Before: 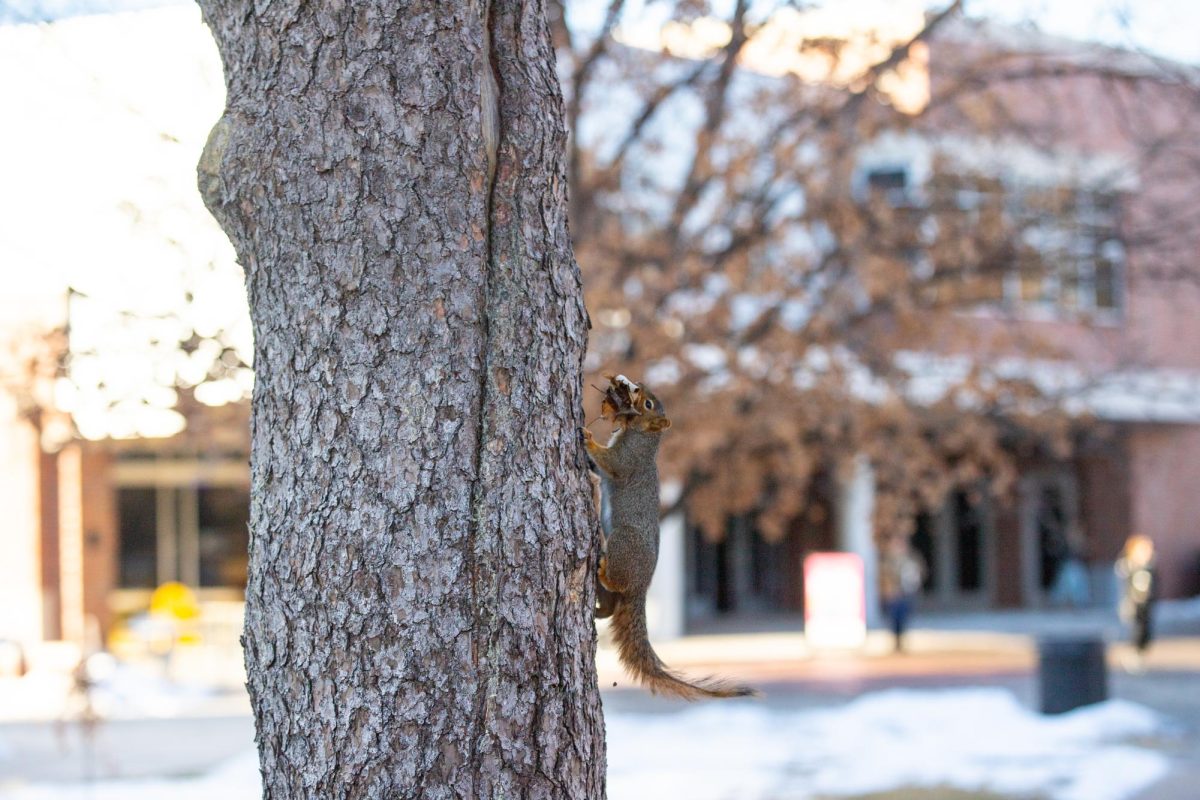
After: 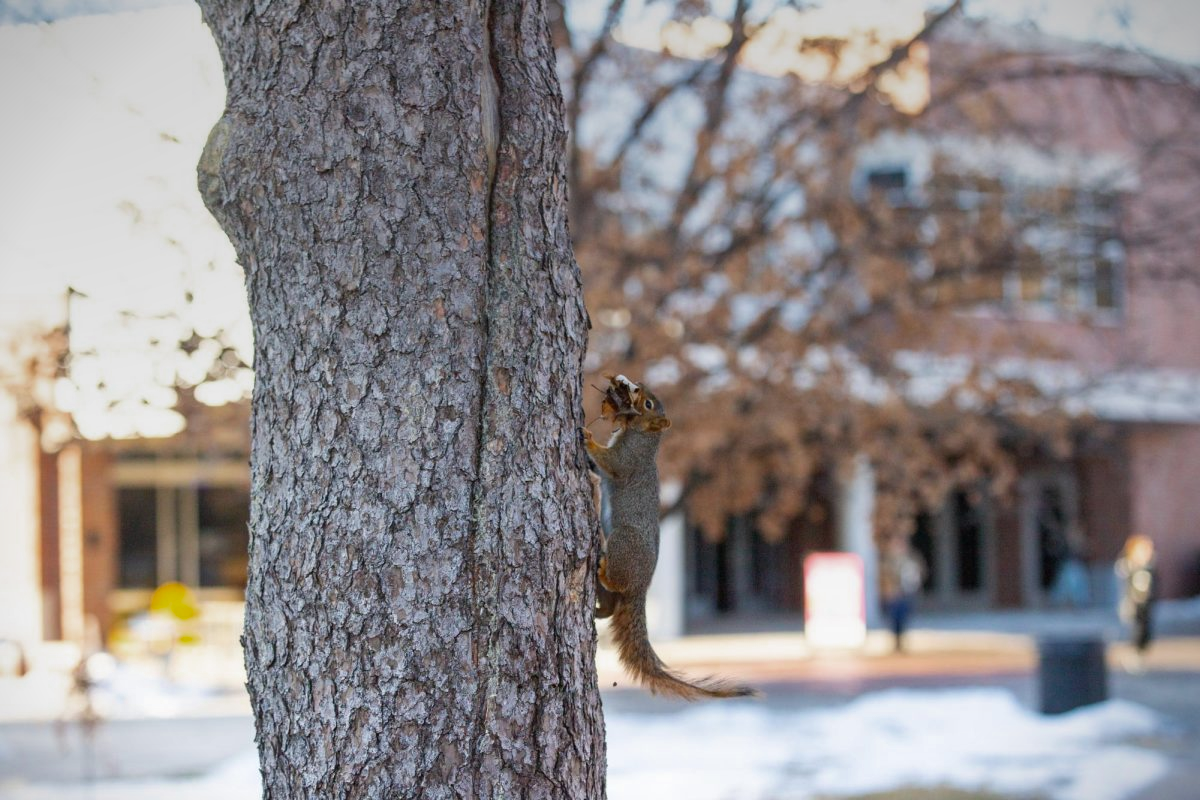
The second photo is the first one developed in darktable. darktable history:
shadows and highlights: shadows 37.27, highlights -28.18, soften with gaussian
vignetting: fall-off start 97.23%, saturation -0.024, center (-0.033, -0.042), width/height ratio 1.179, unbound false
color zones: curves: ch0 [(0, 0.444) (0.143, 0.442) (0.286, 0.441) (0.429, 0.441) (0.571, 0.441) (0.714, 0.441) (0.857, 0.442) (1, 0.444)]
graduated density: on, module defaults
